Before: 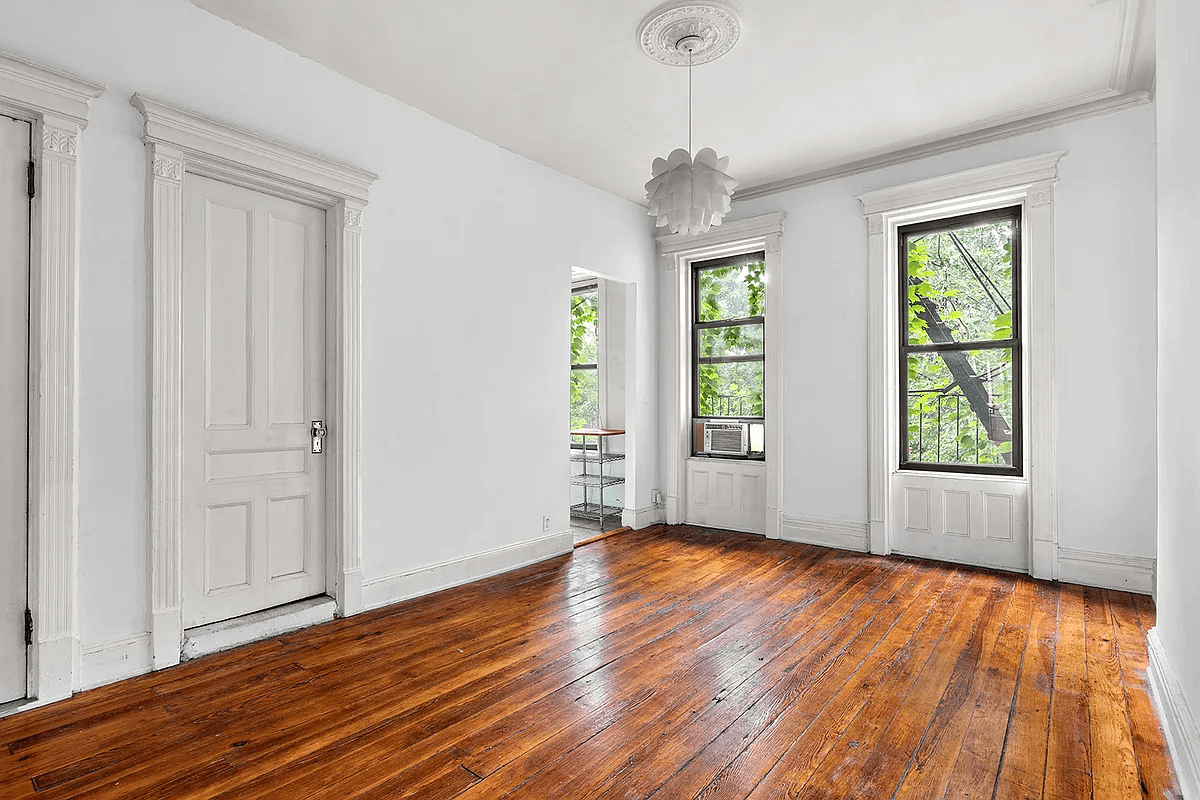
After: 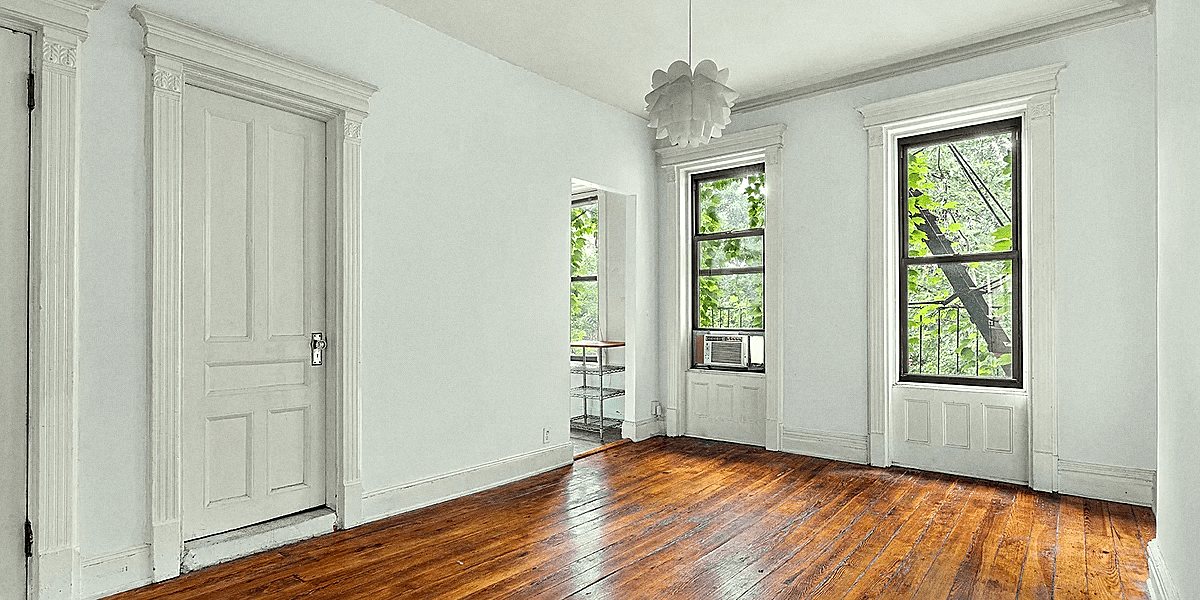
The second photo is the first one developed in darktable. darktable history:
sharpen: on, module defaults
color correction: highlights a* -4.73, highlights b* 5.06, saturation 0.97
crop: top 11.038%, bottom 13.962%
grain: coarseness 0.09 ISO
